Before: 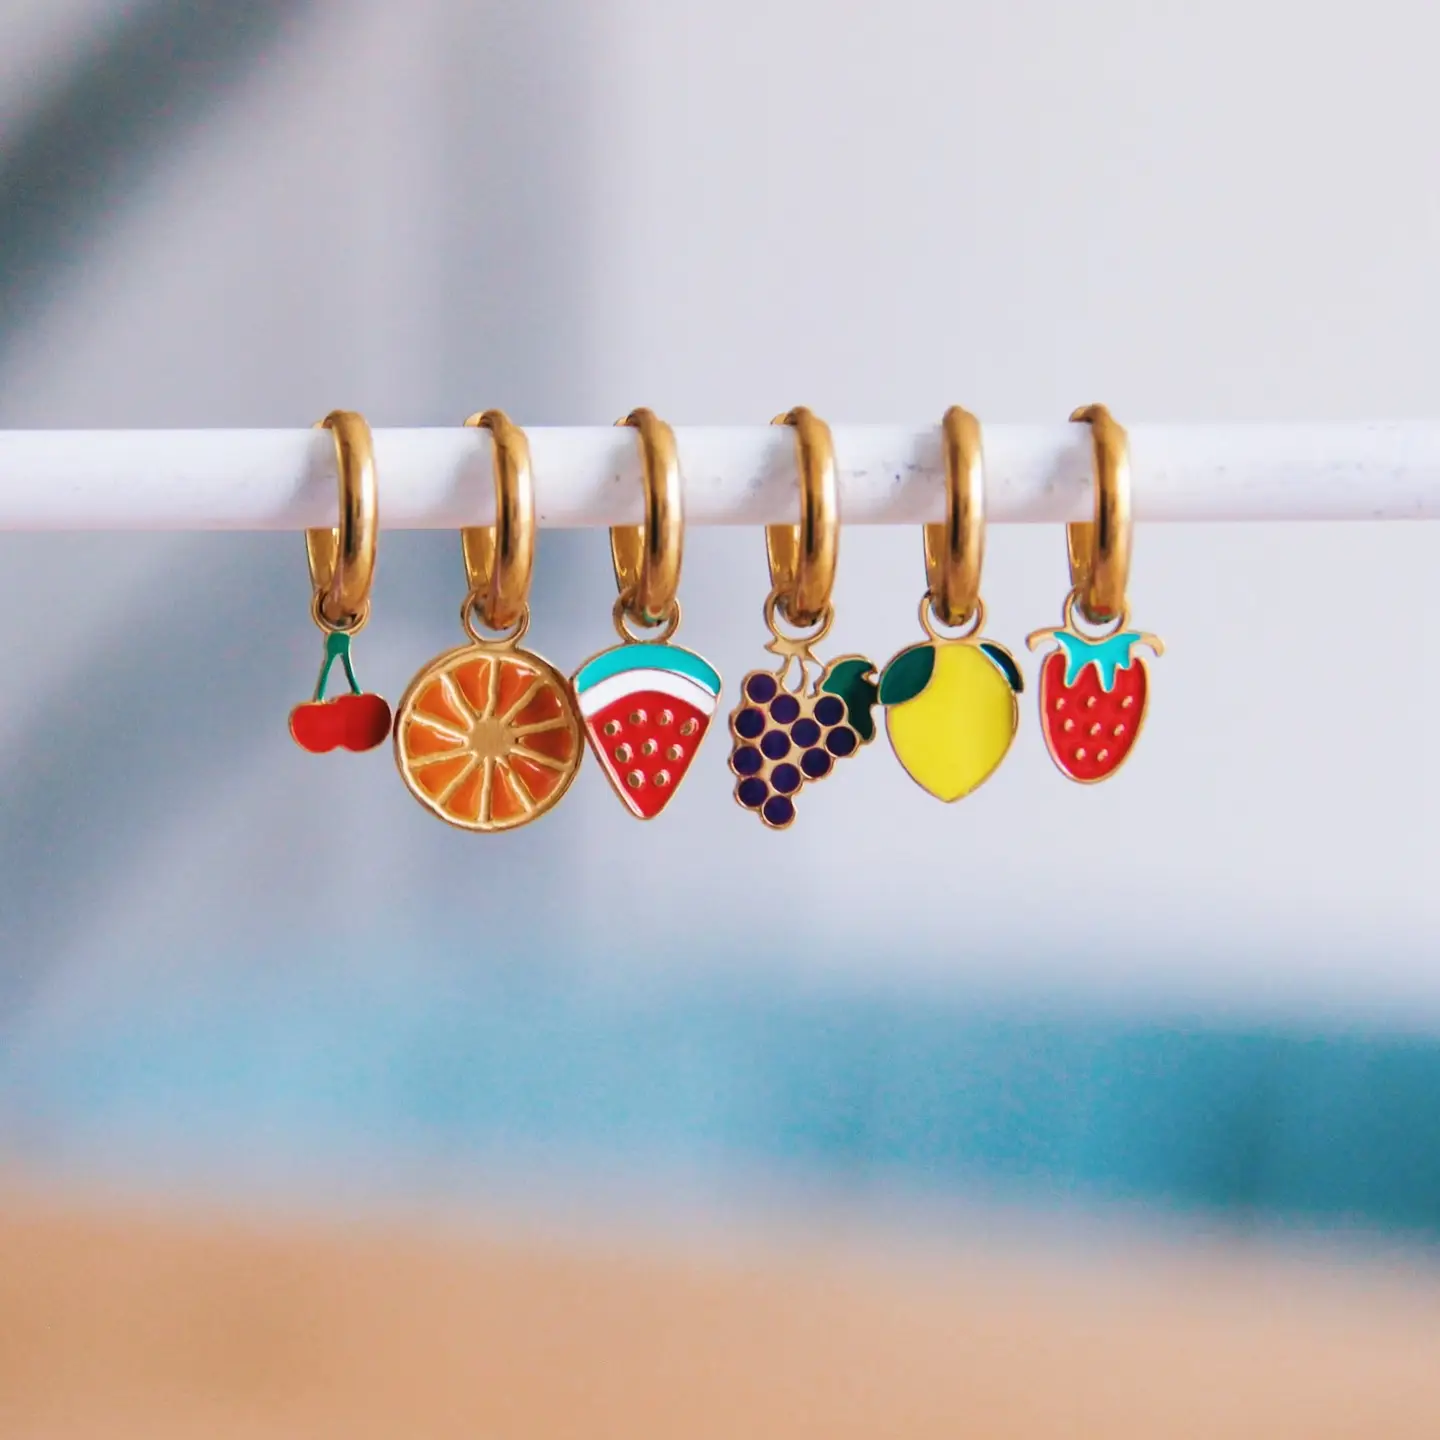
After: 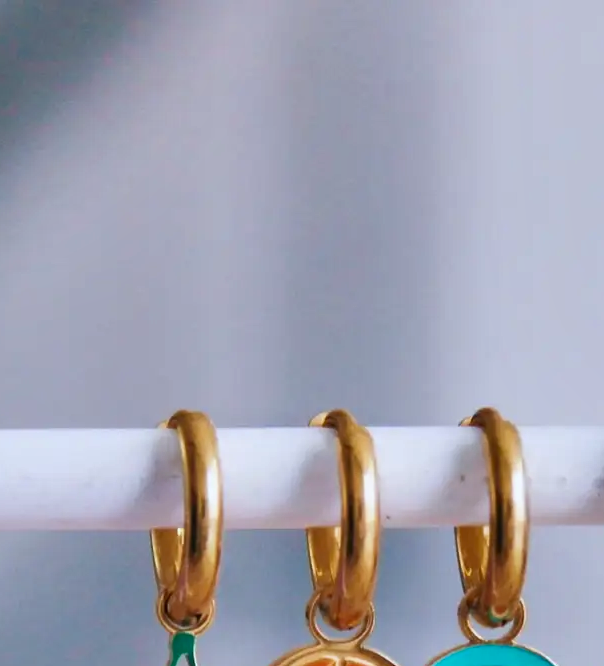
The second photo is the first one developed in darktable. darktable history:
crop and rotate: left 10.817%, top 0.062%, right 47.194%, bottom 53.626%
rotate and perspective: automatic cropping original format, crop left 0, crop top 0
white balance: red 0.974, blue 1.044
shadows and highlights: shadows 43.71, white point adjustment -1.46, soften with gaussian
